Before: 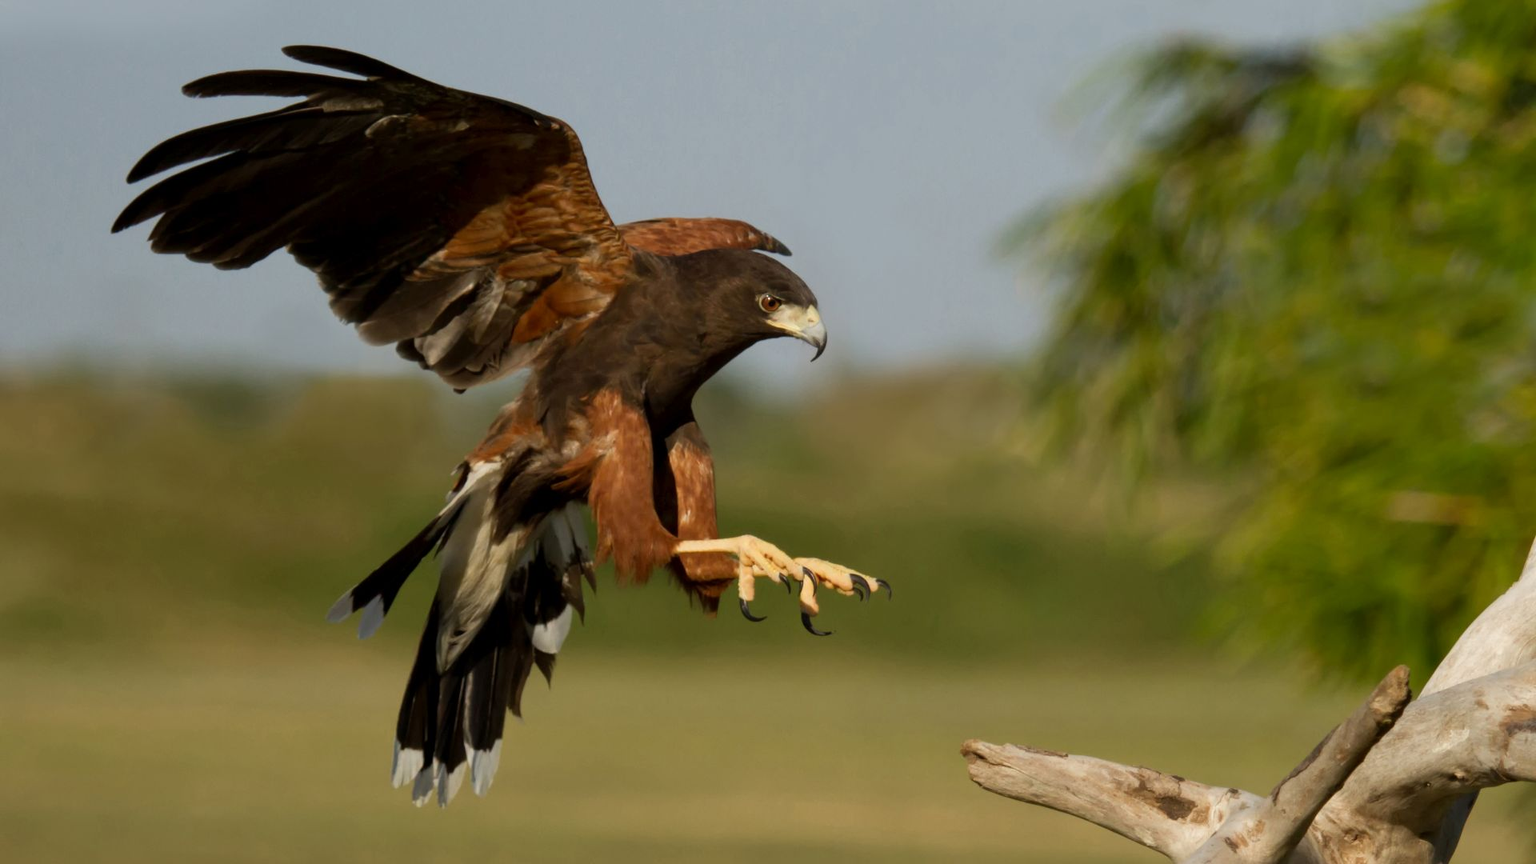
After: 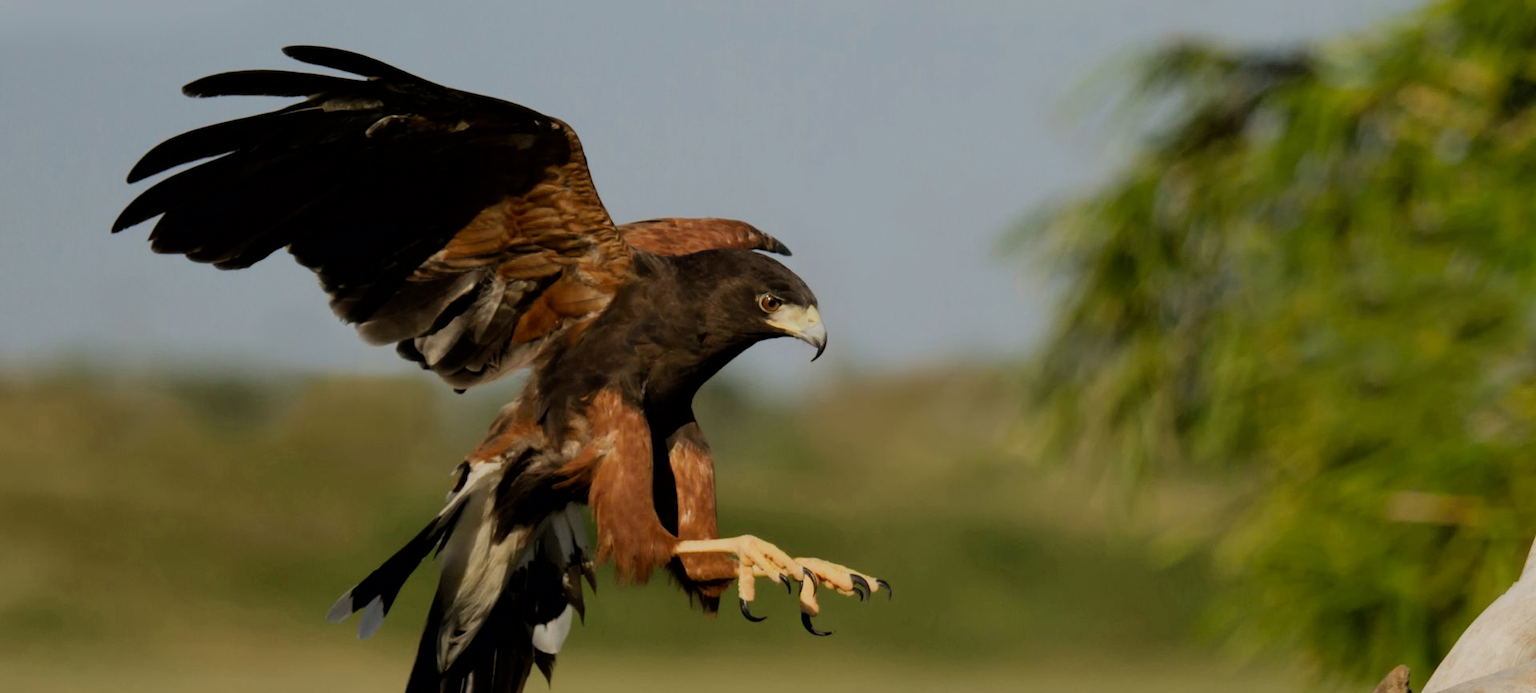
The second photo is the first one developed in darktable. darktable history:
filmic rgb: black relative exposure -7.15 EV, white relative exposure 5.36 EV, hardness 3.02, color science v6 (2022)
crop: bottom 19.644%
